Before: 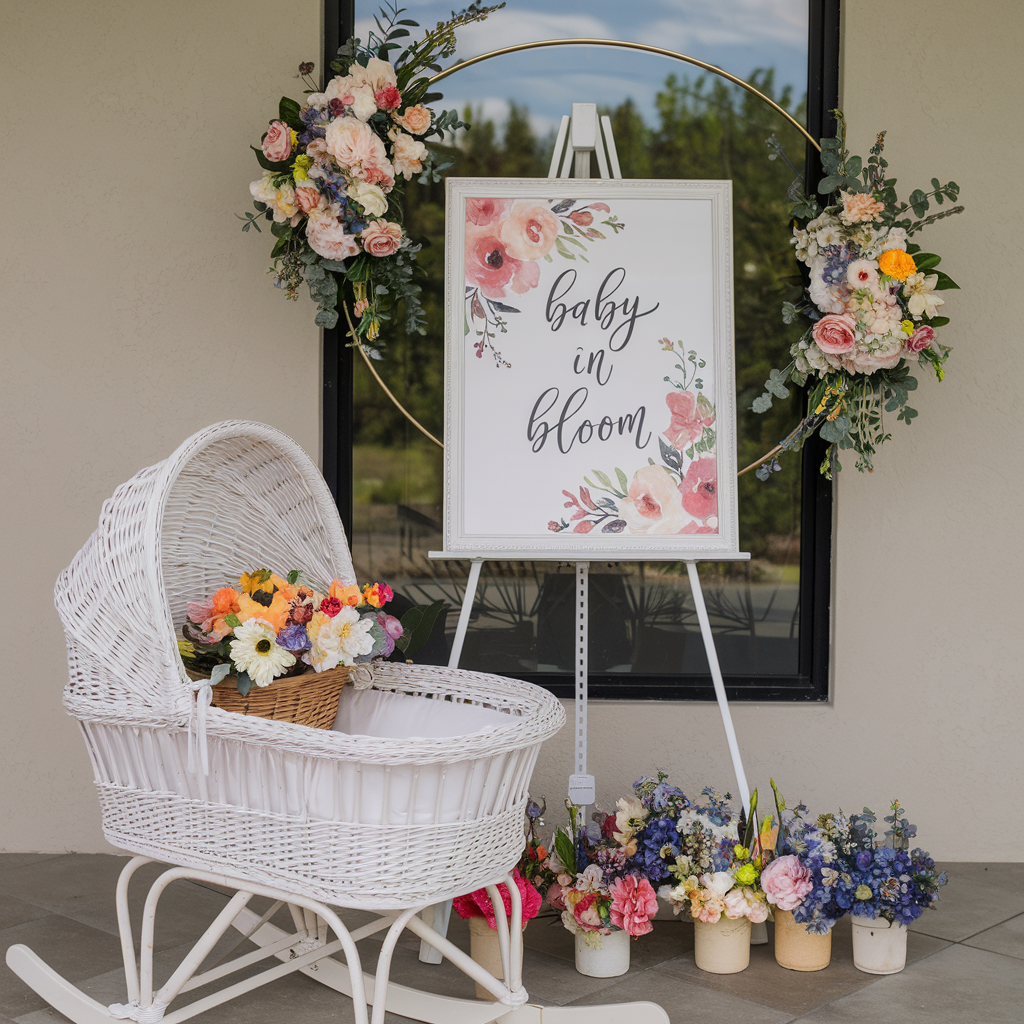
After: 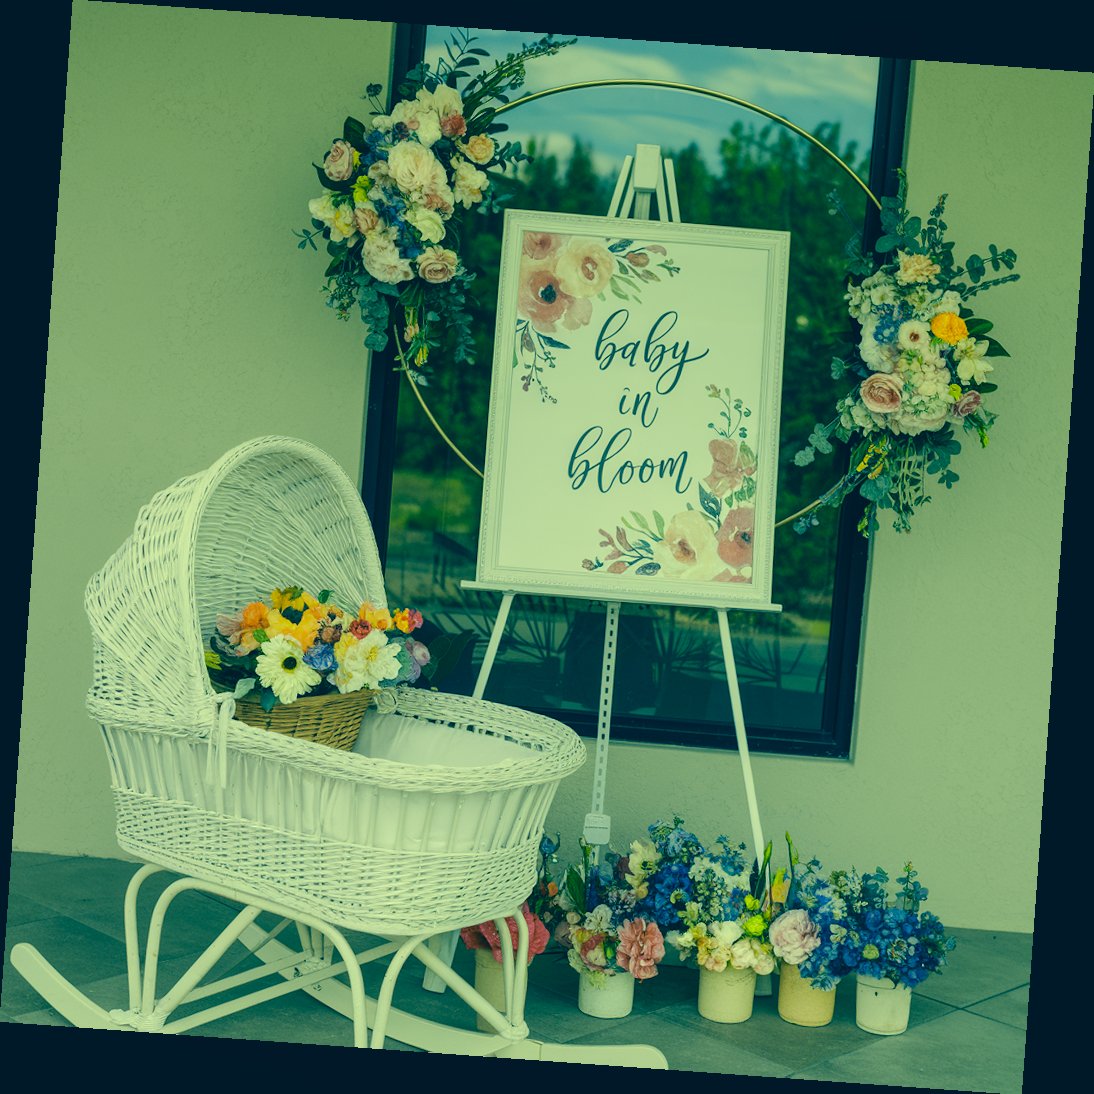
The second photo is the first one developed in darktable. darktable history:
local contrast: highlights 100%, shadows 100%, detail 120%, midtone range 0.2
bloom: size 13.65%, threshold 98.39%, strength 4.82%
rotate and perspective: rotation 4.1°, automatic cropping off
color correction: highlights a* -15.58, highlights b* 40, shadows a* -40, shadows b* -26.18
